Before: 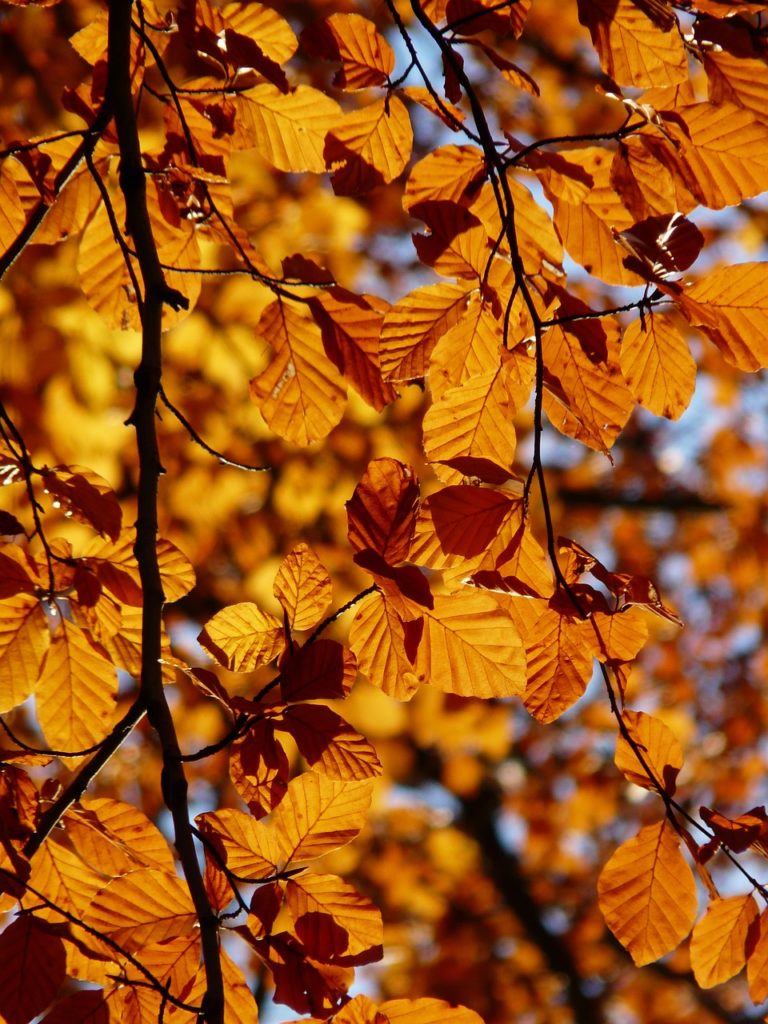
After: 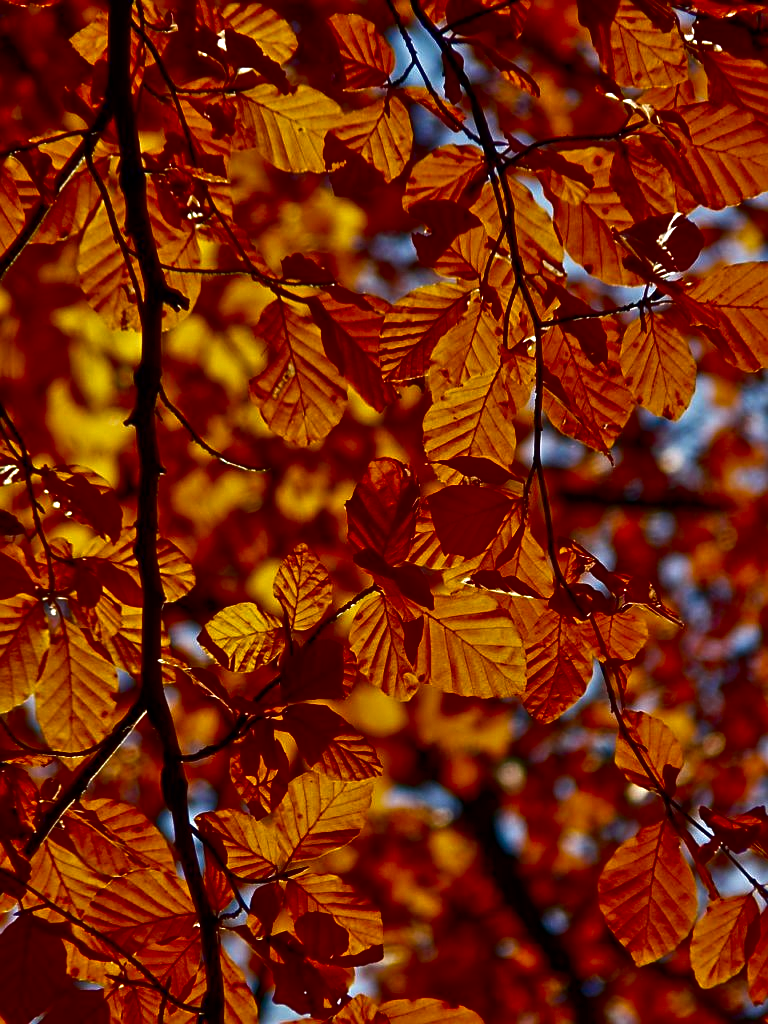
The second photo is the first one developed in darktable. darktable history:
tone equalizer: -7 EV 0.16 EV, -6 EV 0.628 EV, -5 EV 1.16 EV, -4 EV 1.31 EV, -3 EV 1.14 EV, -2 EV 0.6 EV, -1 EV 0.153 EV
sharpen: on, module defaults
contrast brightness saturation: contrast 0.09, brightness -0.606, saturation 0.174
